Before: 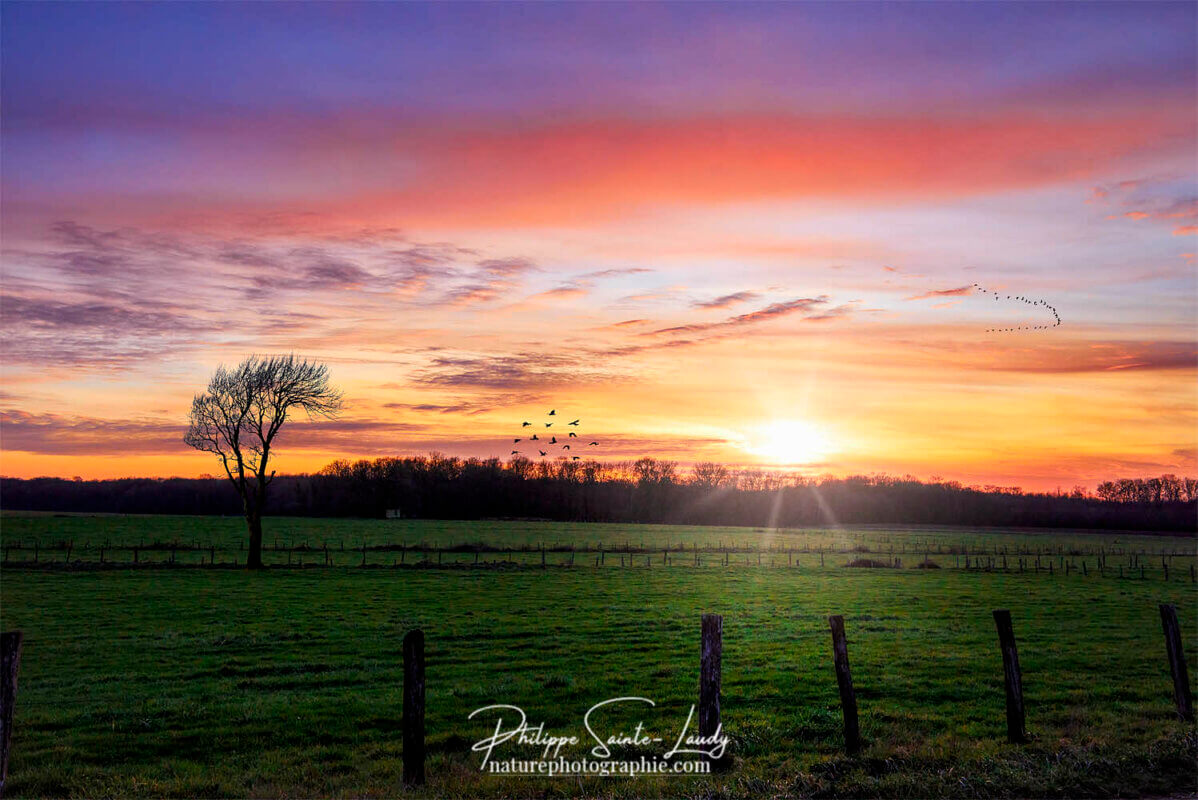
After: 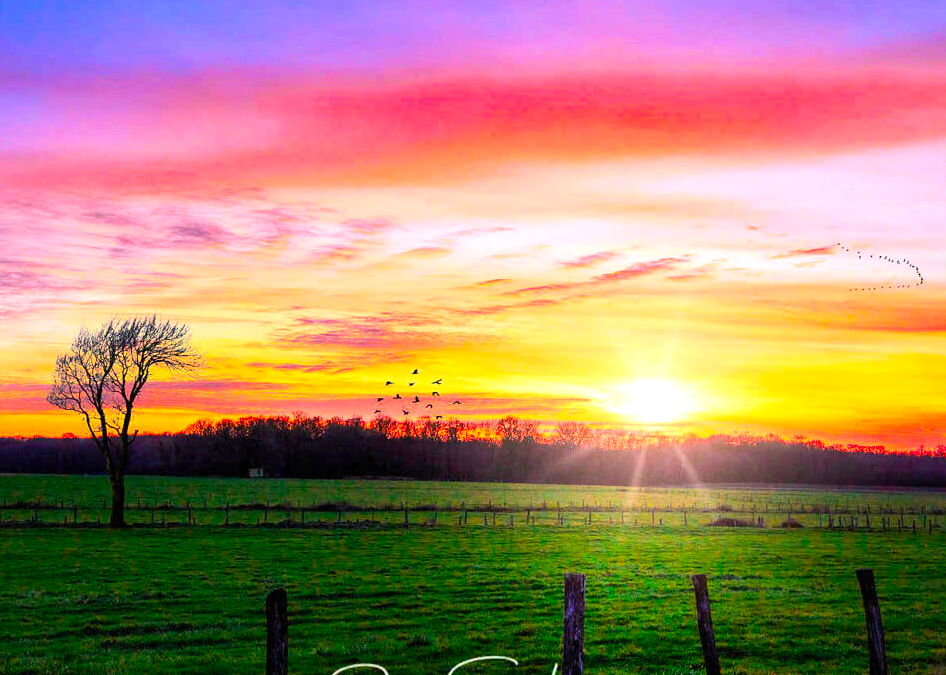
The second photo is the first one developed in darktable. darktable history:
contrast brightness saturation: contrast 0.204, brightness 0.204, saturation 0.789
exposure: exposure 0.403 EV, compensate highlight preservation false
crop: left 11.444%, top 5.158%, right 9.571%, bottom 10.467%
